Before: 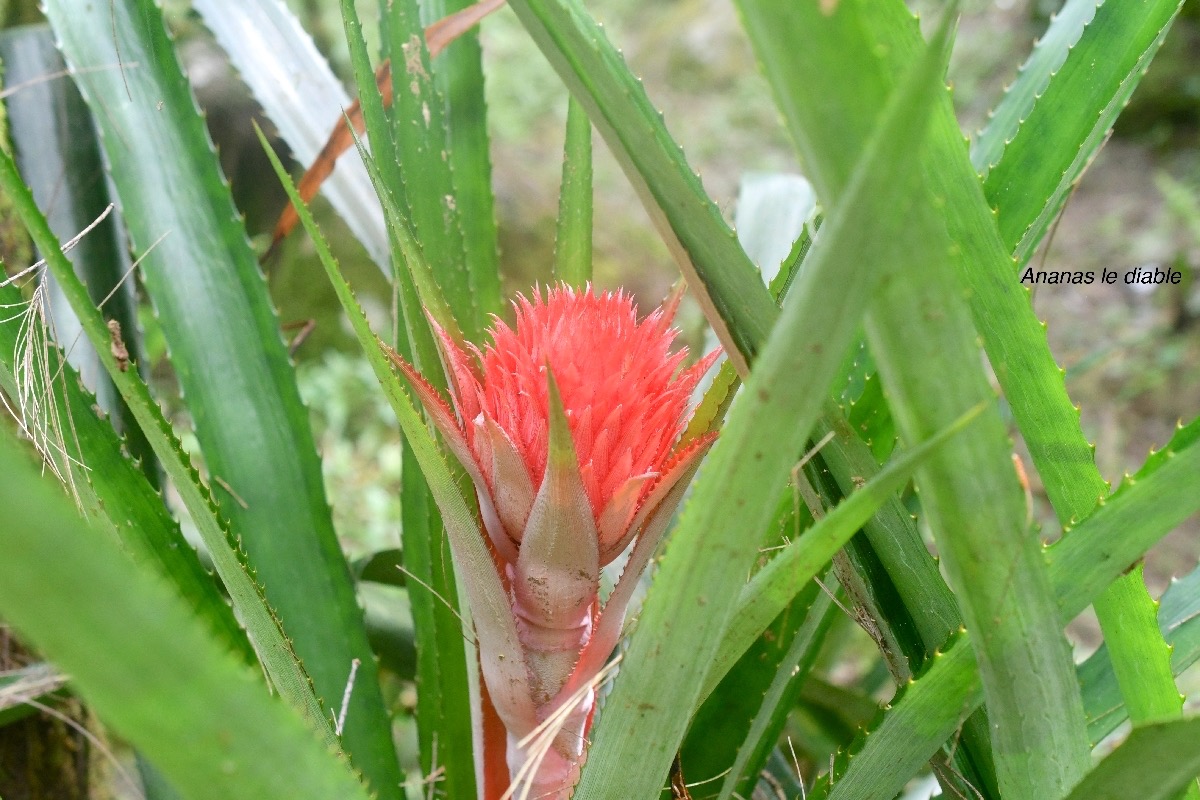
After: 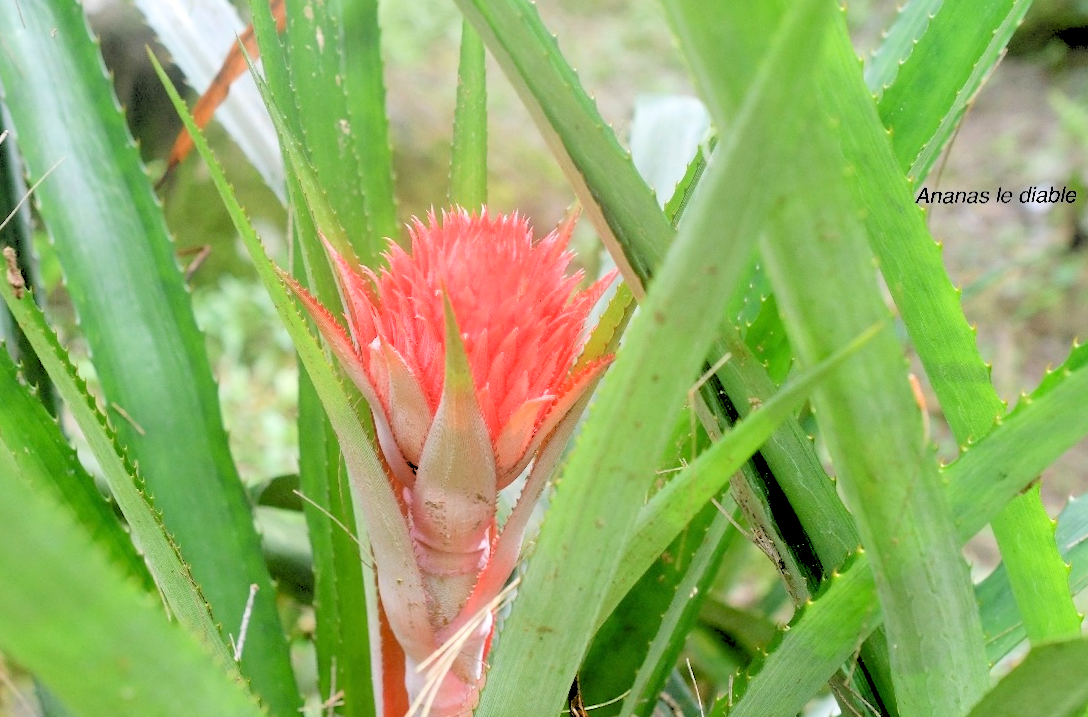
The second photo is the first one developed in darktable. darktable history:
crop and rotate: left 8.262%, top 9.226%
rotate and perspective: rotation -0.45°, automatic cropping original format, crop left 0.008, crop right 0.992, crop top 0.012, crop bottom 0.988
rgb levels: levels [[0.027, 0.429, 0.996], [0, 0.5, 1], [0, 0.5, 1]]
